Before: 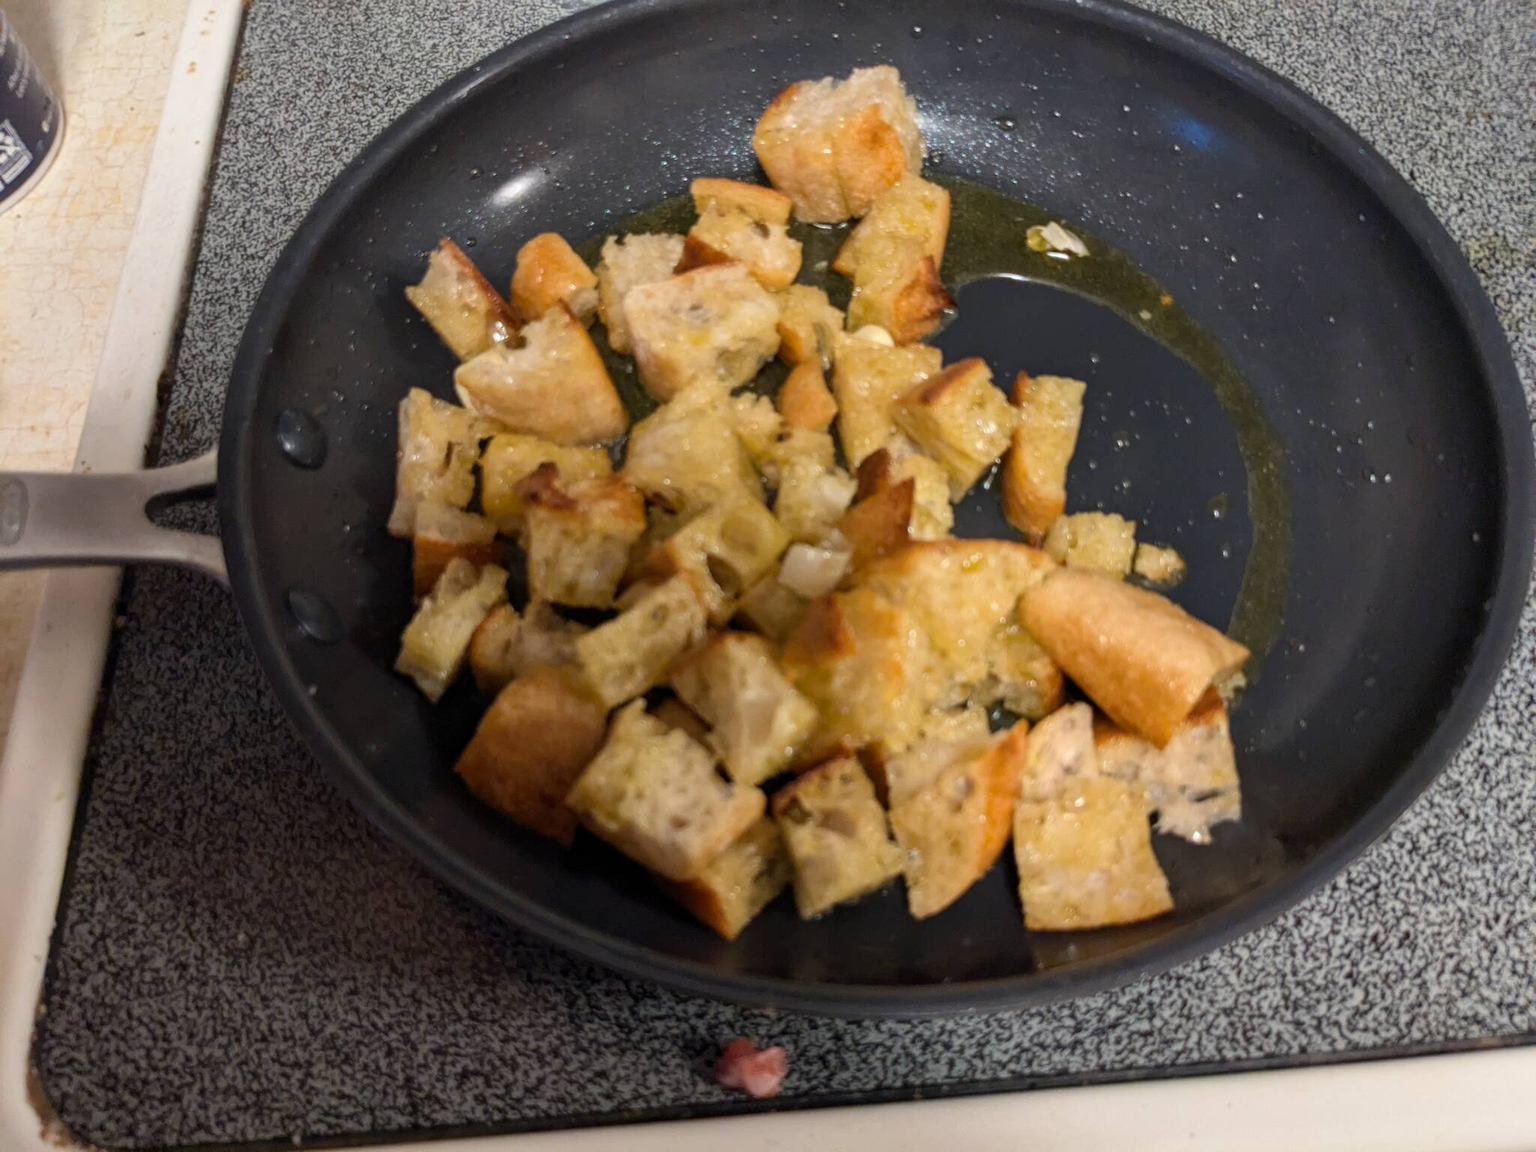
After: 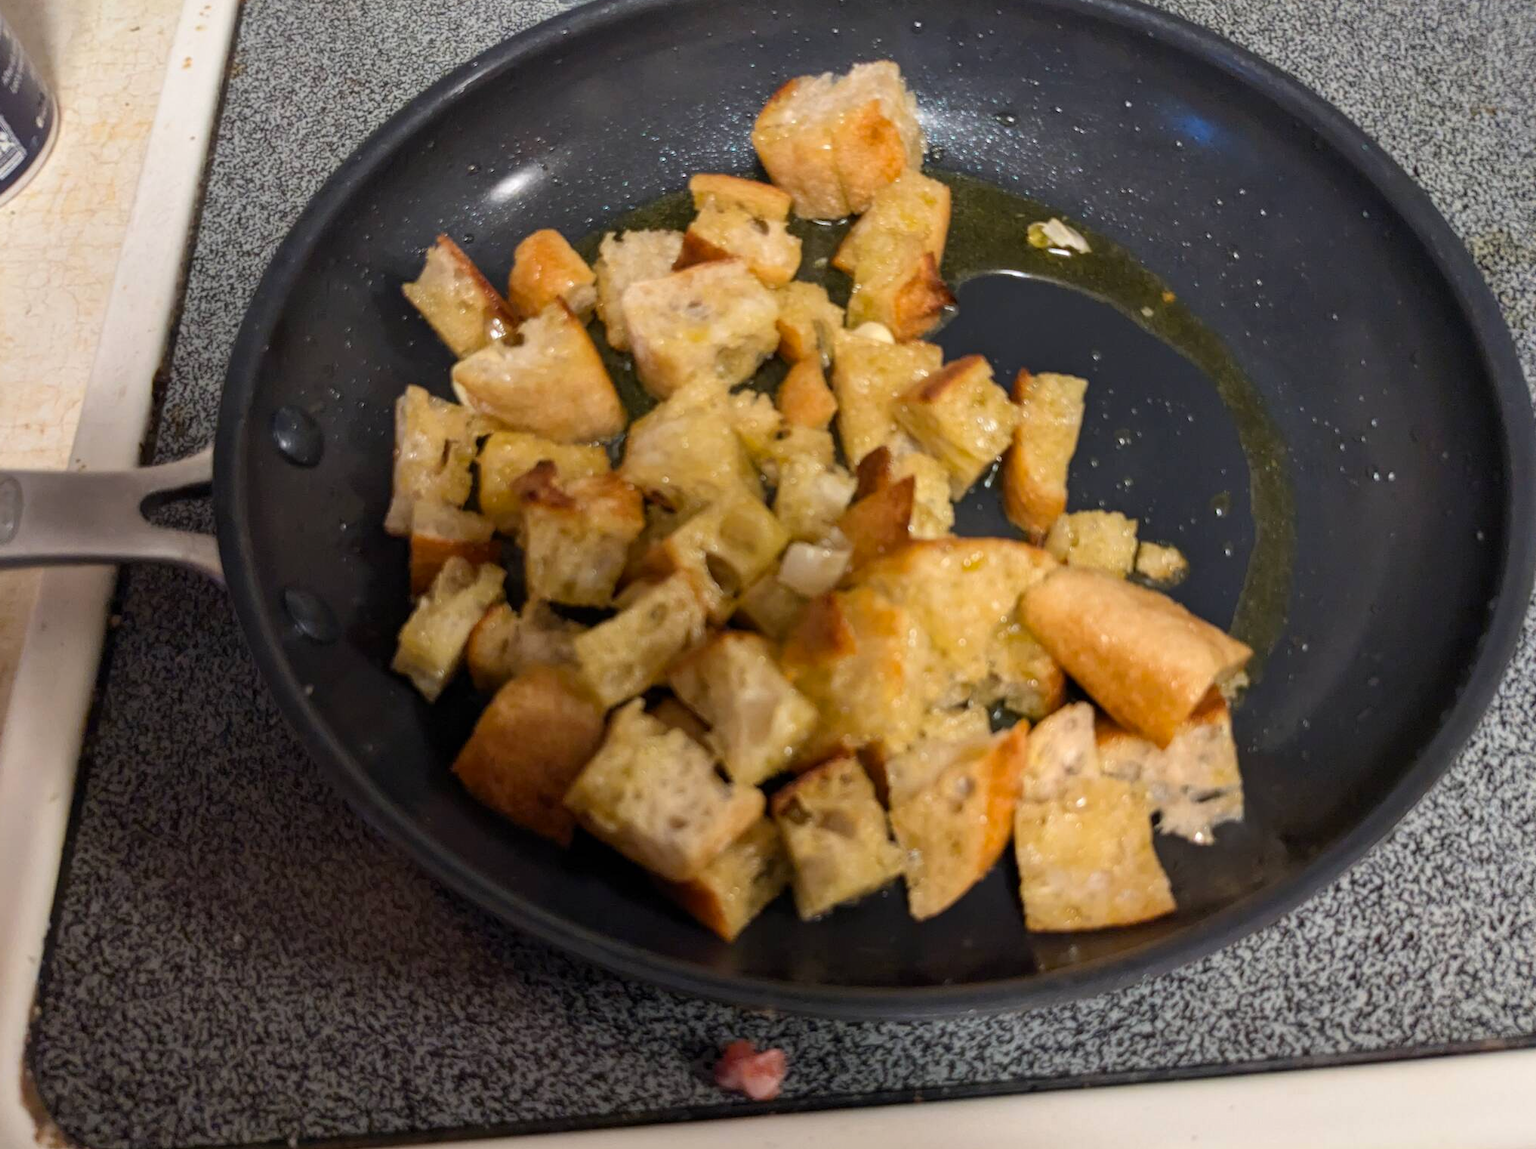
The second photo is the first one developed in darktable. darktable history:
contrast brightness saturation: contrast 0.04, saturation 0.07
crop: left 0.434%, top 0.485%, right 0.244%, bottom 0.386%
